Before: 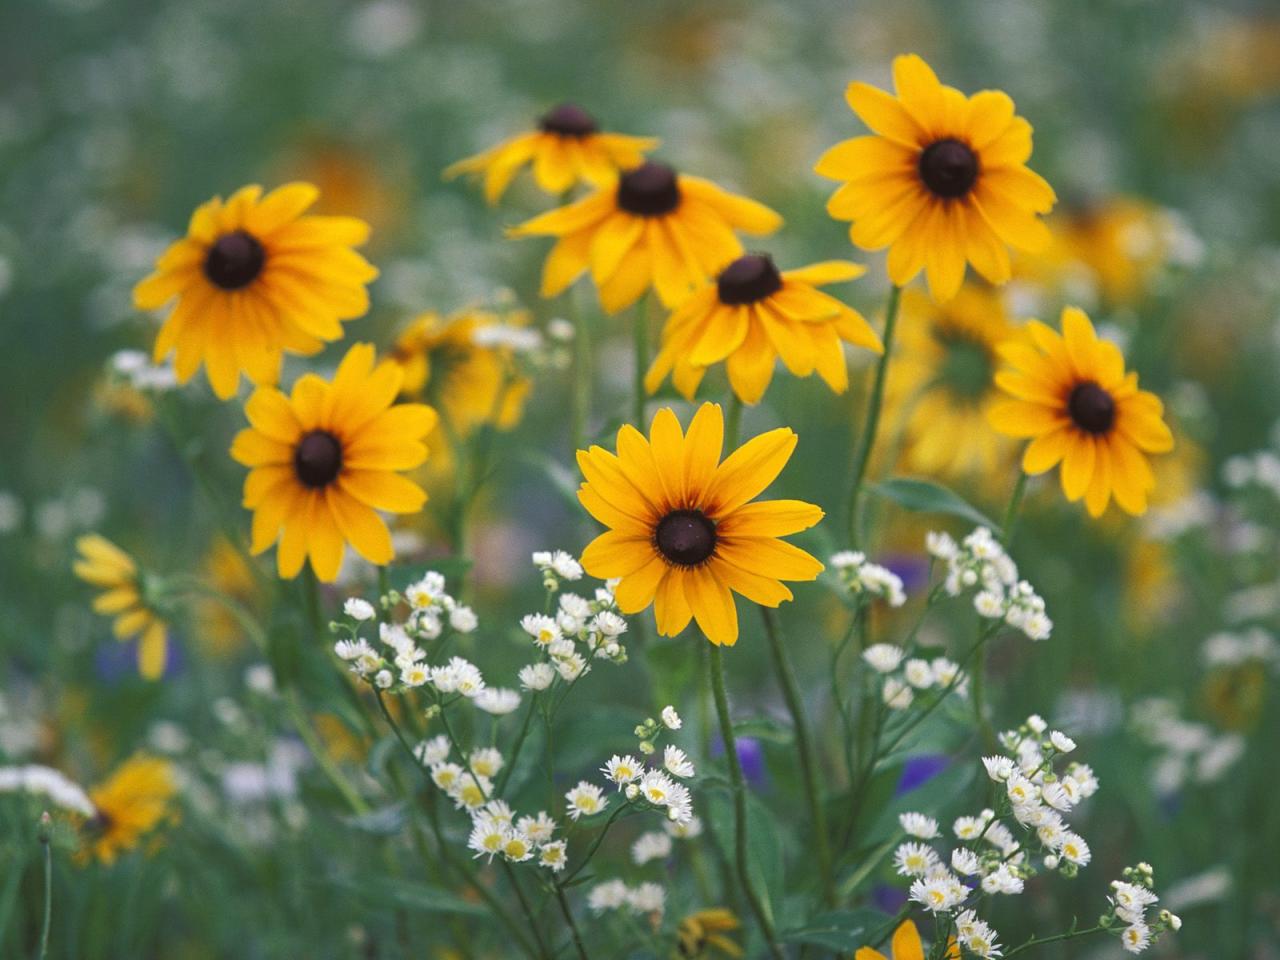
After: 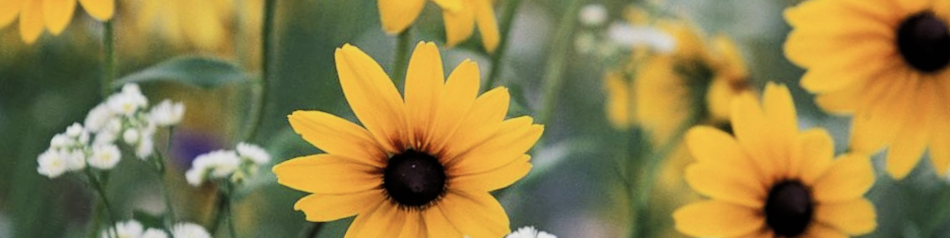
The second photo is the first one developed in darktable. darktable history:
filmic rgb: black relative exposure -5 EV, hardness 2.88, contrast 1.3, highlights saturation mix -10%
contrast brightness saturation: contrast 0.11, saturation -0.17
rotate and perspective: rotation -0.45°, automatic cropping original format, crop left 0.008, crop right 0.992, crop top 0.012, crop bottom 0.988
crop and rotate: angle 16.12°, top 30.835%, bottom 35.653%
